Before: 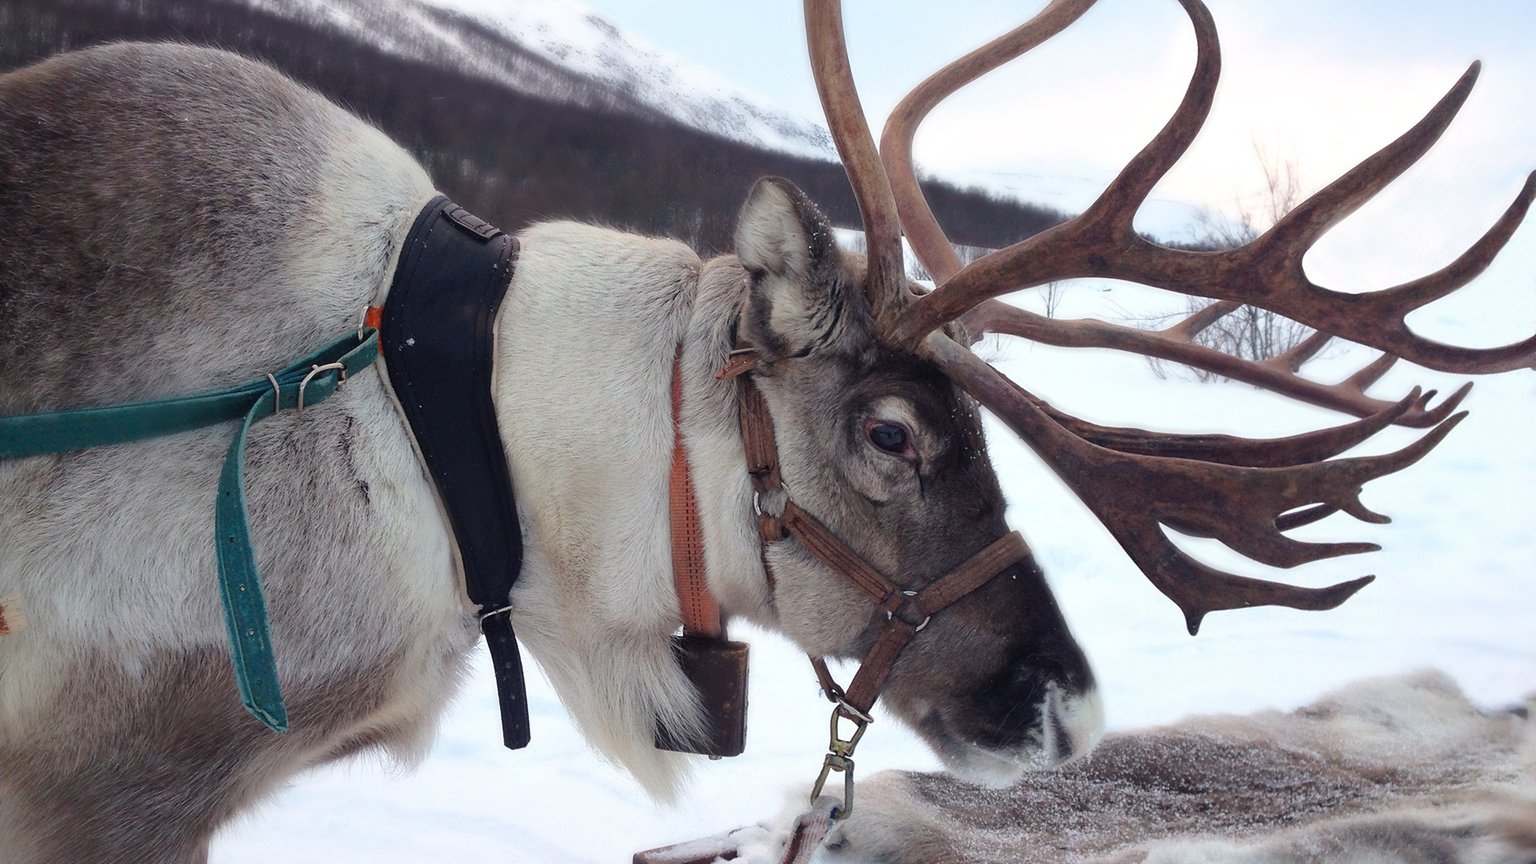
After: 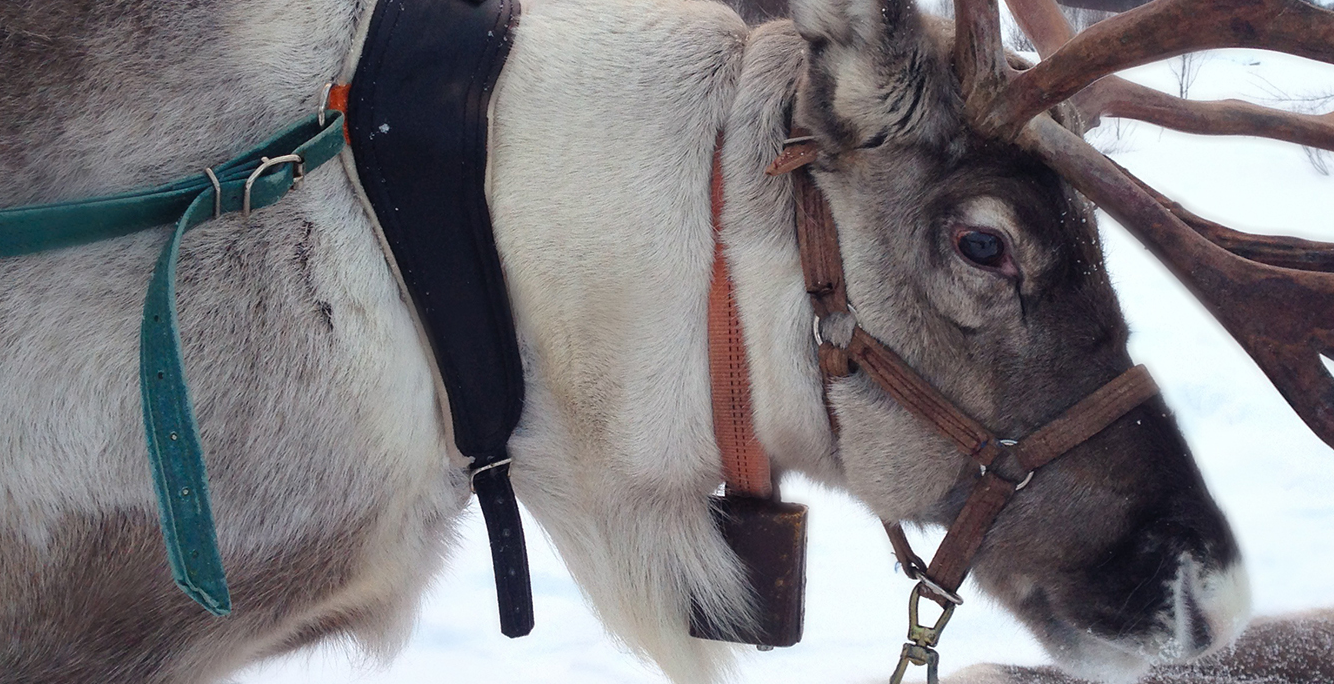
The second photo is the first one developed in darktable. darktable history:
crop: left 6.745%, top 27.726%, right 23.774%, bottom 8.861%
